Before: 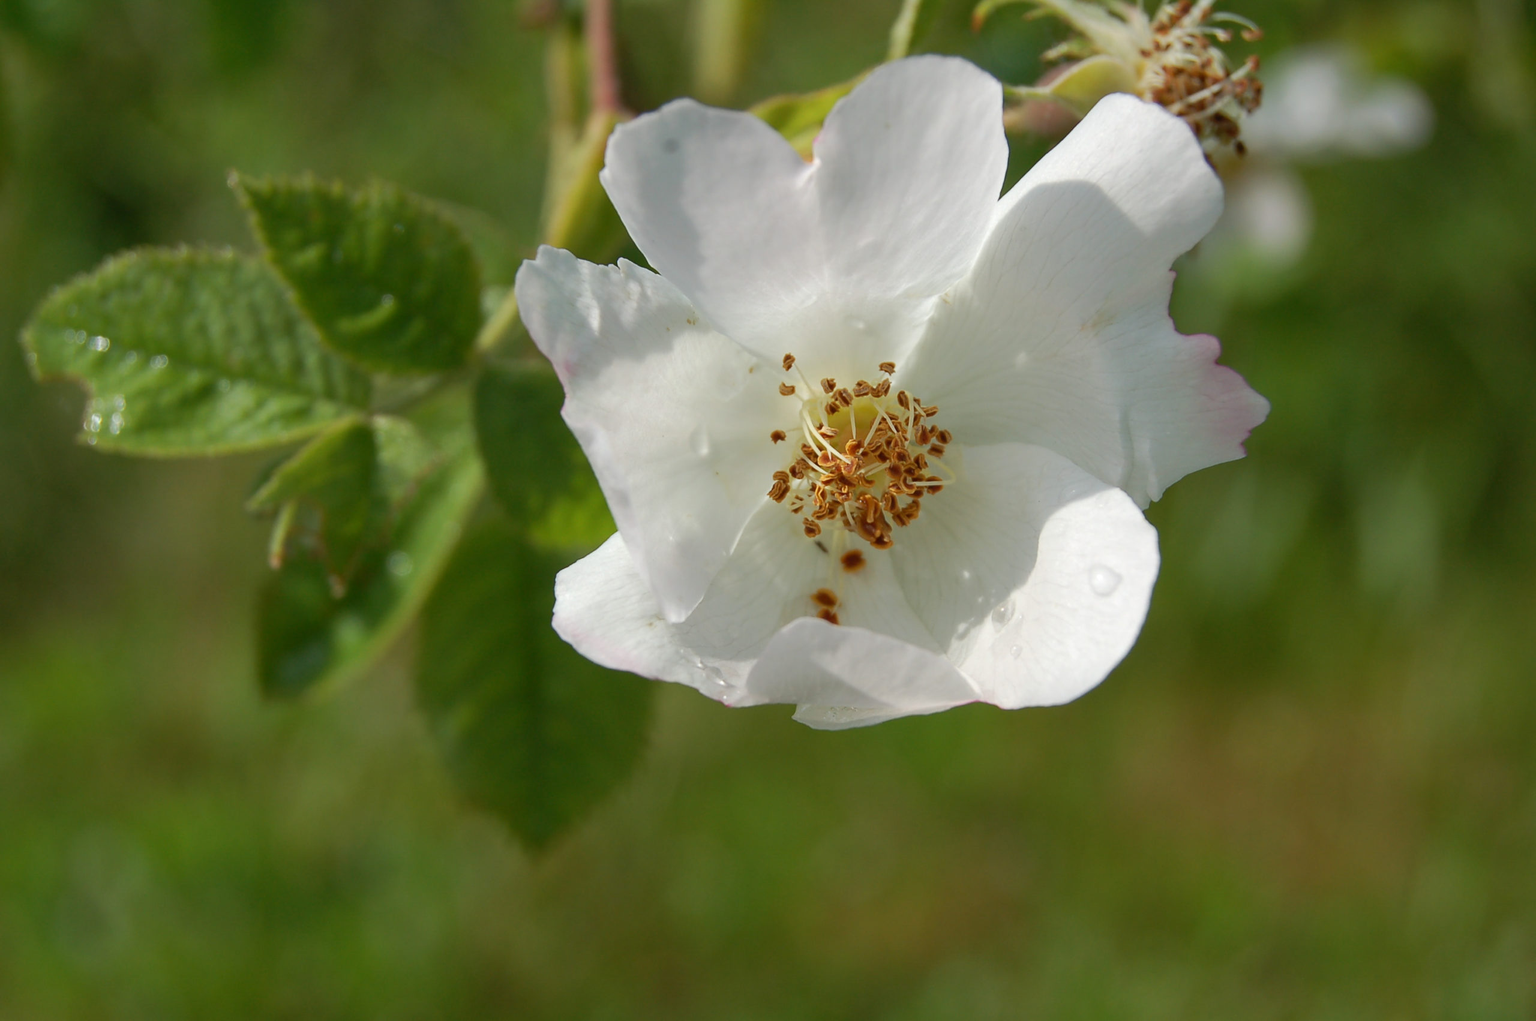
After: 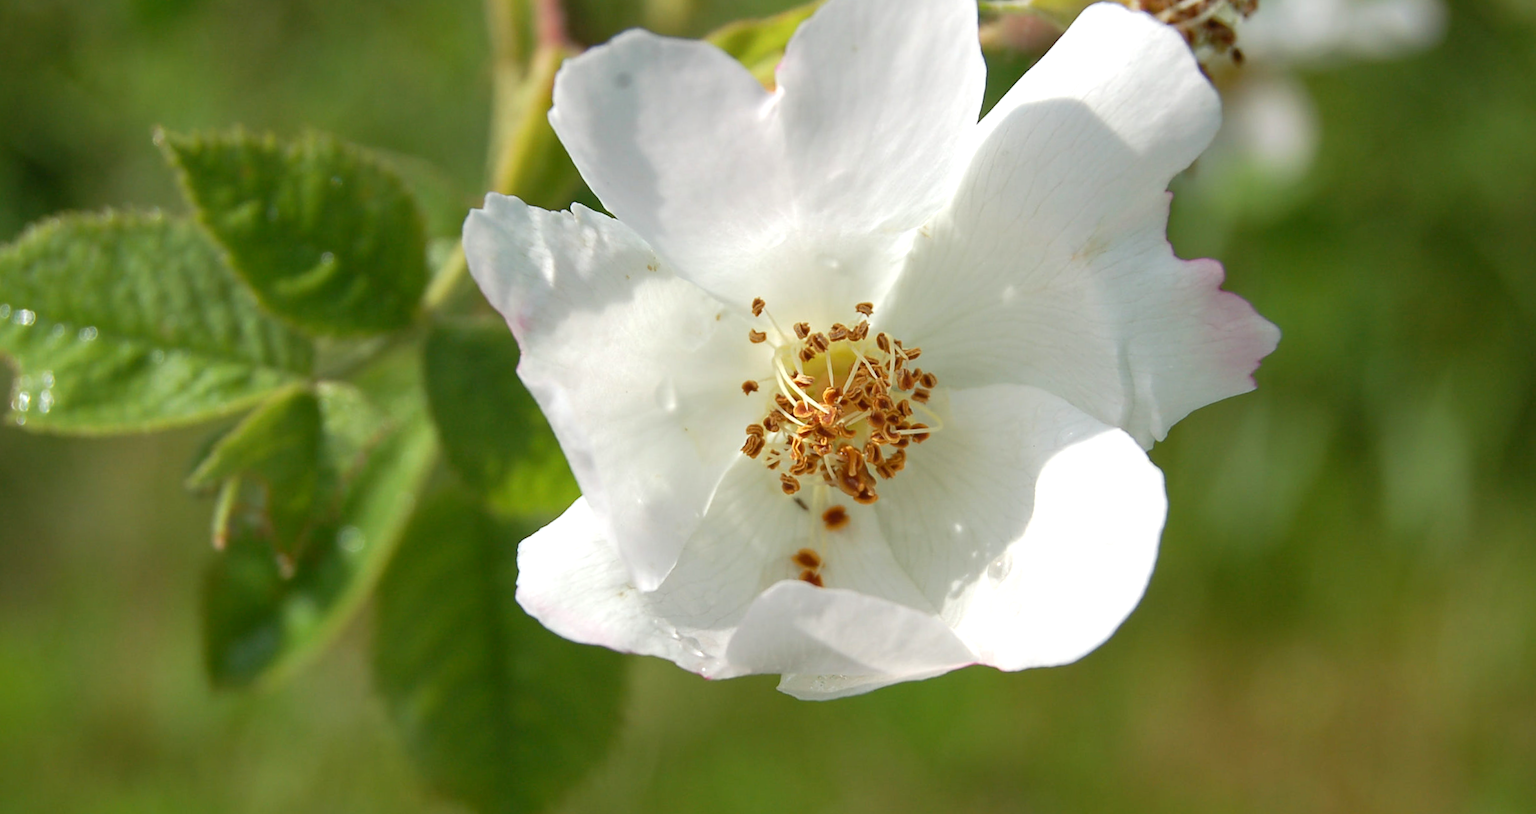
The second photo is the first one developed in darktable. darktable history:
crop: left 5.596%, top 10.314%, right 3.534%, bottom 19.395%
exposure: black level correction 0.001, exposure 0.5 EV, compensate exposure bias true, compensate highlight preservation false
rotate and perspective: rotation -2.22°, lens shift (horizontal) -0.022, automatic cropping off
